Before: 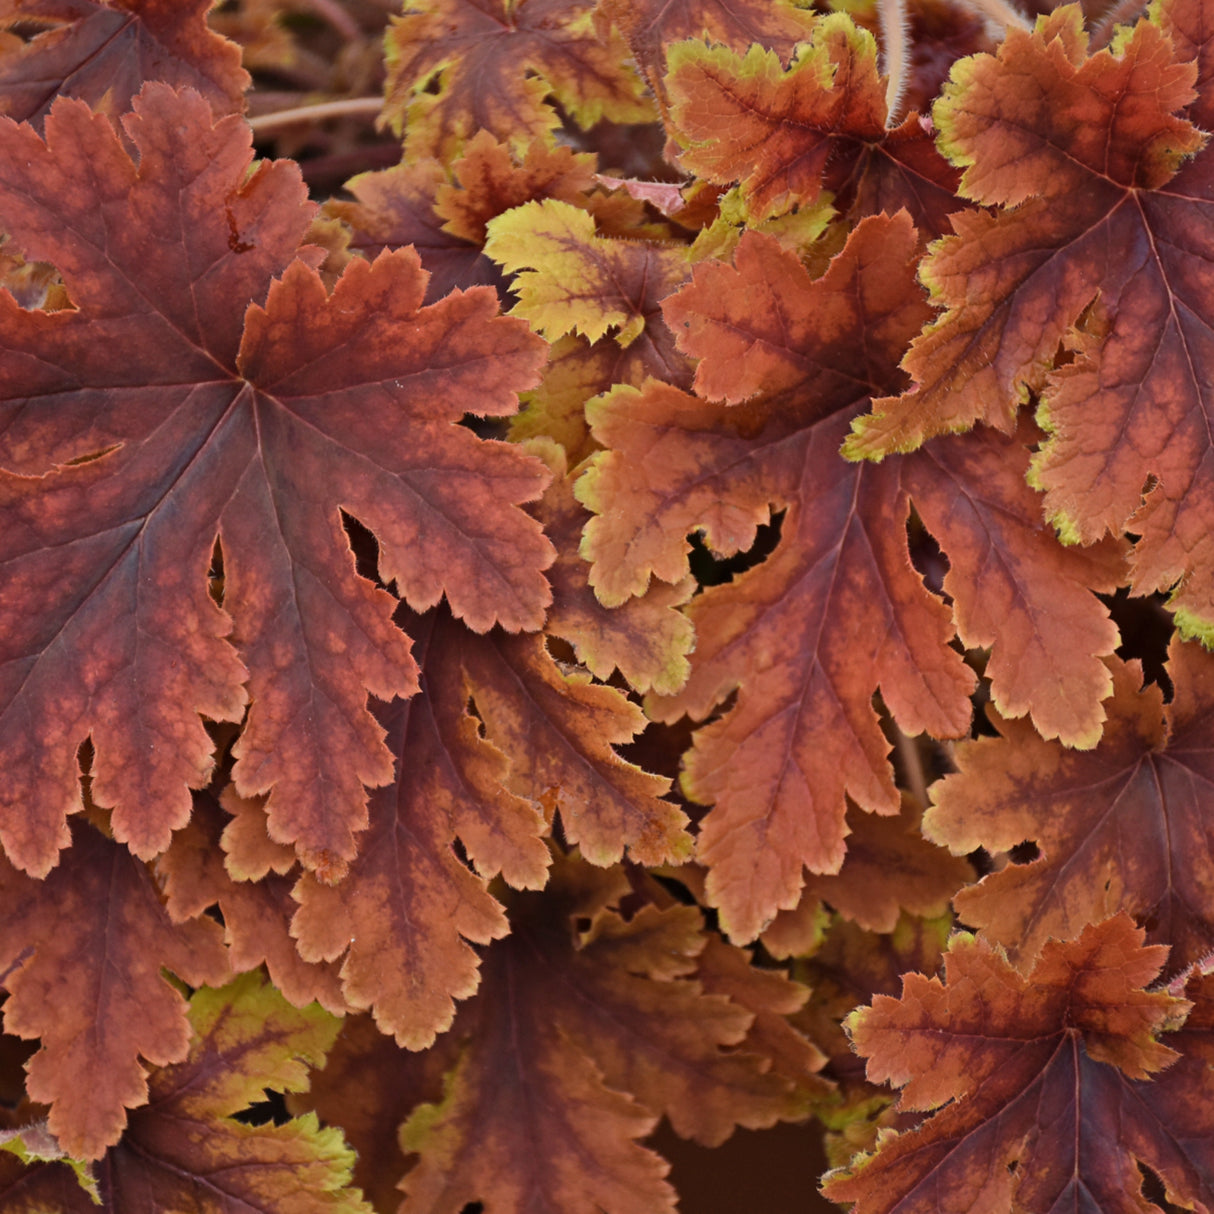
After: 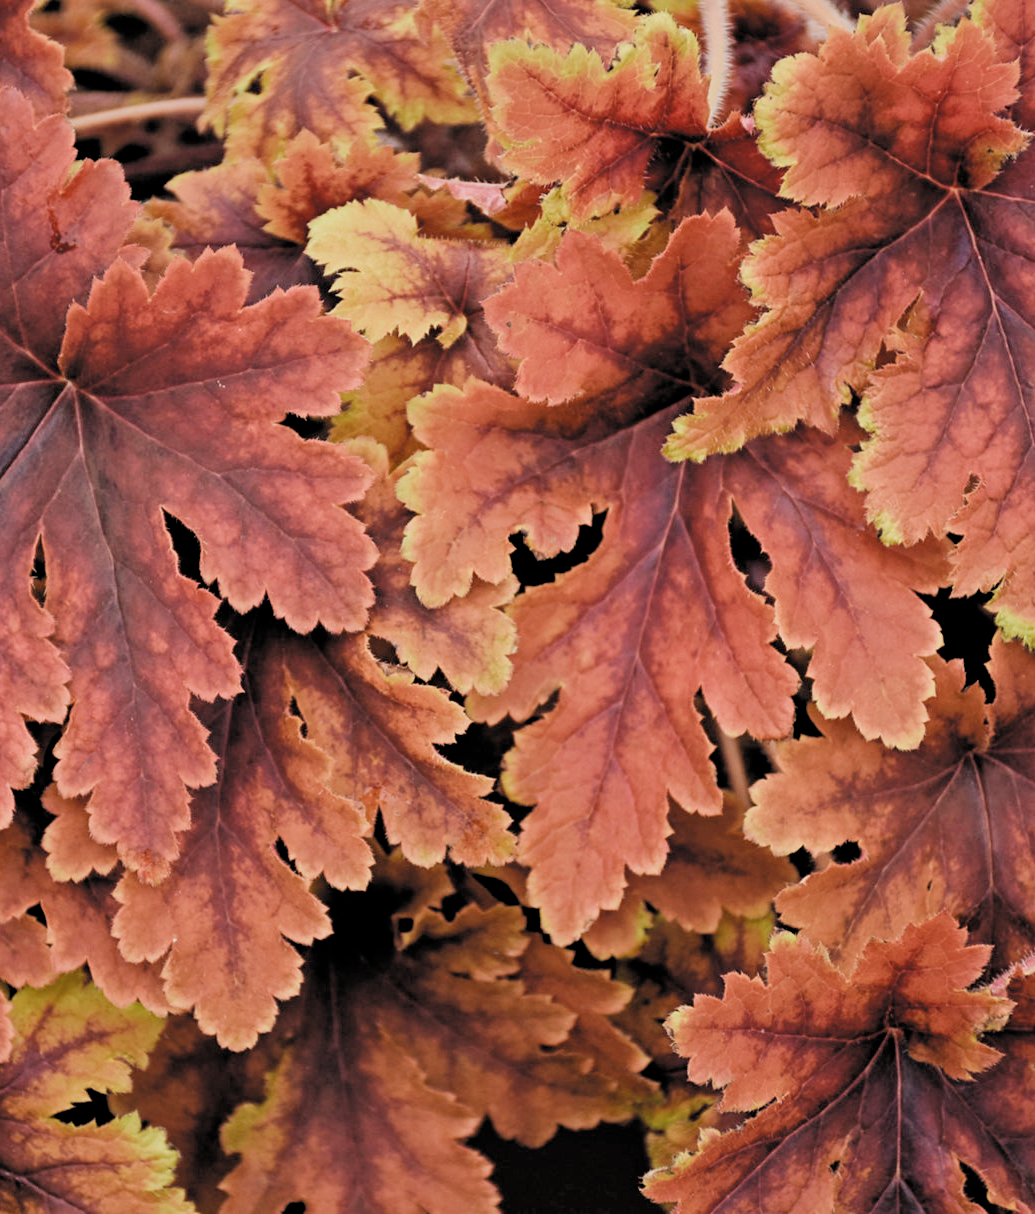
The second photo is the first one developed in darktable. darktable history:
crop and rotate: left 14.665%
filmic rgb: black relative exposure -2.87 EV, white relative exposure 4.56 EV, hardness 1.77, contrast 1.25, color science v4 (2020)
color calibration: x 0.341, y 0.355, temperature 5151.18 K
exposure: black level correction 0, exposure 0.699 EV, compensate exposure bias true, compensate highlight preservation false
